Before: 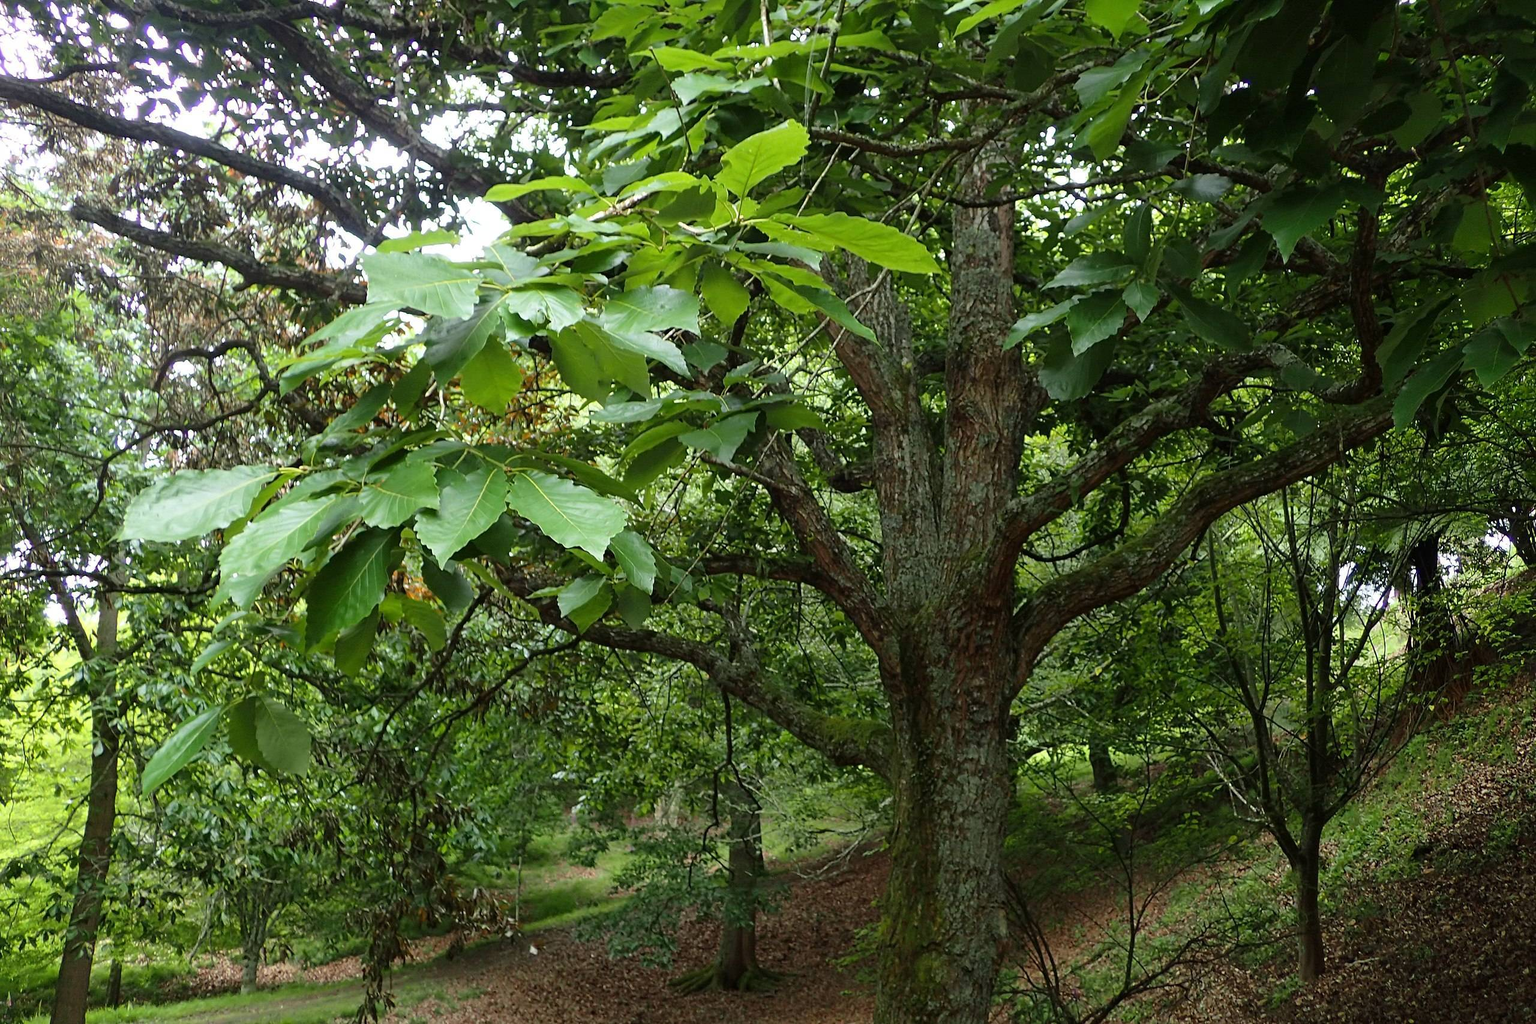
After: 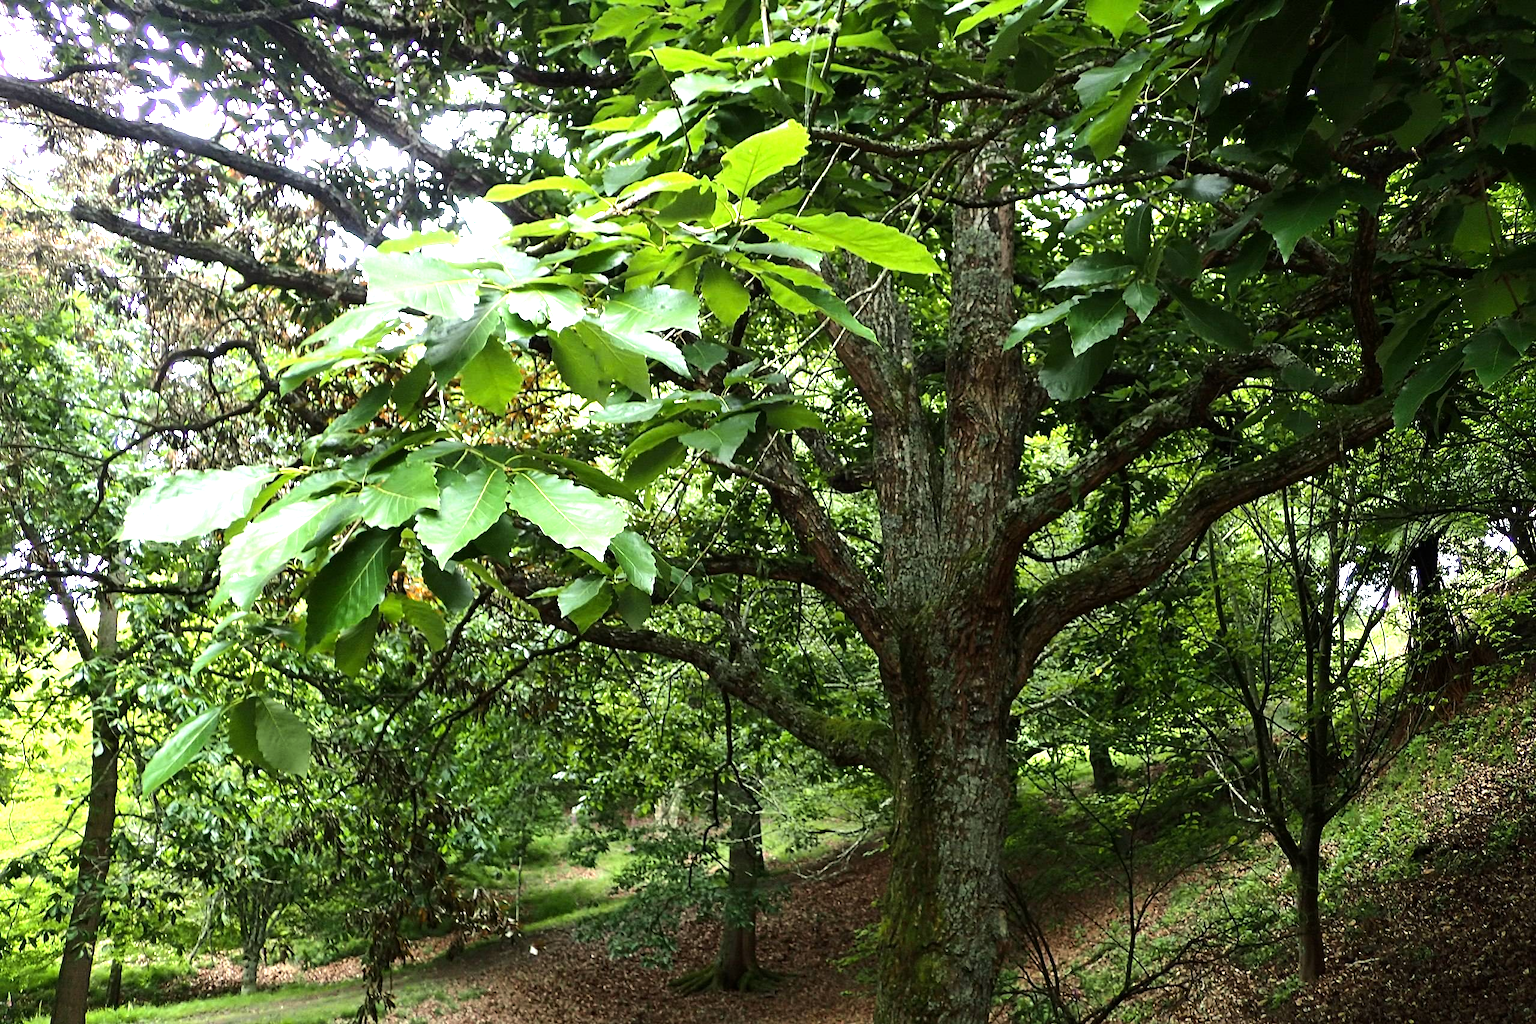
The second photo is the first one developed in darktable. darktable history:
tone equalizer: -8 EV -0.764 EV, -7 EV -0.665 EV, -6 EV -0.617 EV, -5 EV -0.416 EV, -3 EV 0.384 EV, -2 EV 0.6 EV, -1 EV 0.688 EV, +0 EV 0.726 EV, edges refinement/feathering 500, mask exposure compensation -1.57 EV, preserve details no
exposure: black level correction 0.001, exposure 0.498 EV, compensate highlight preservation false
